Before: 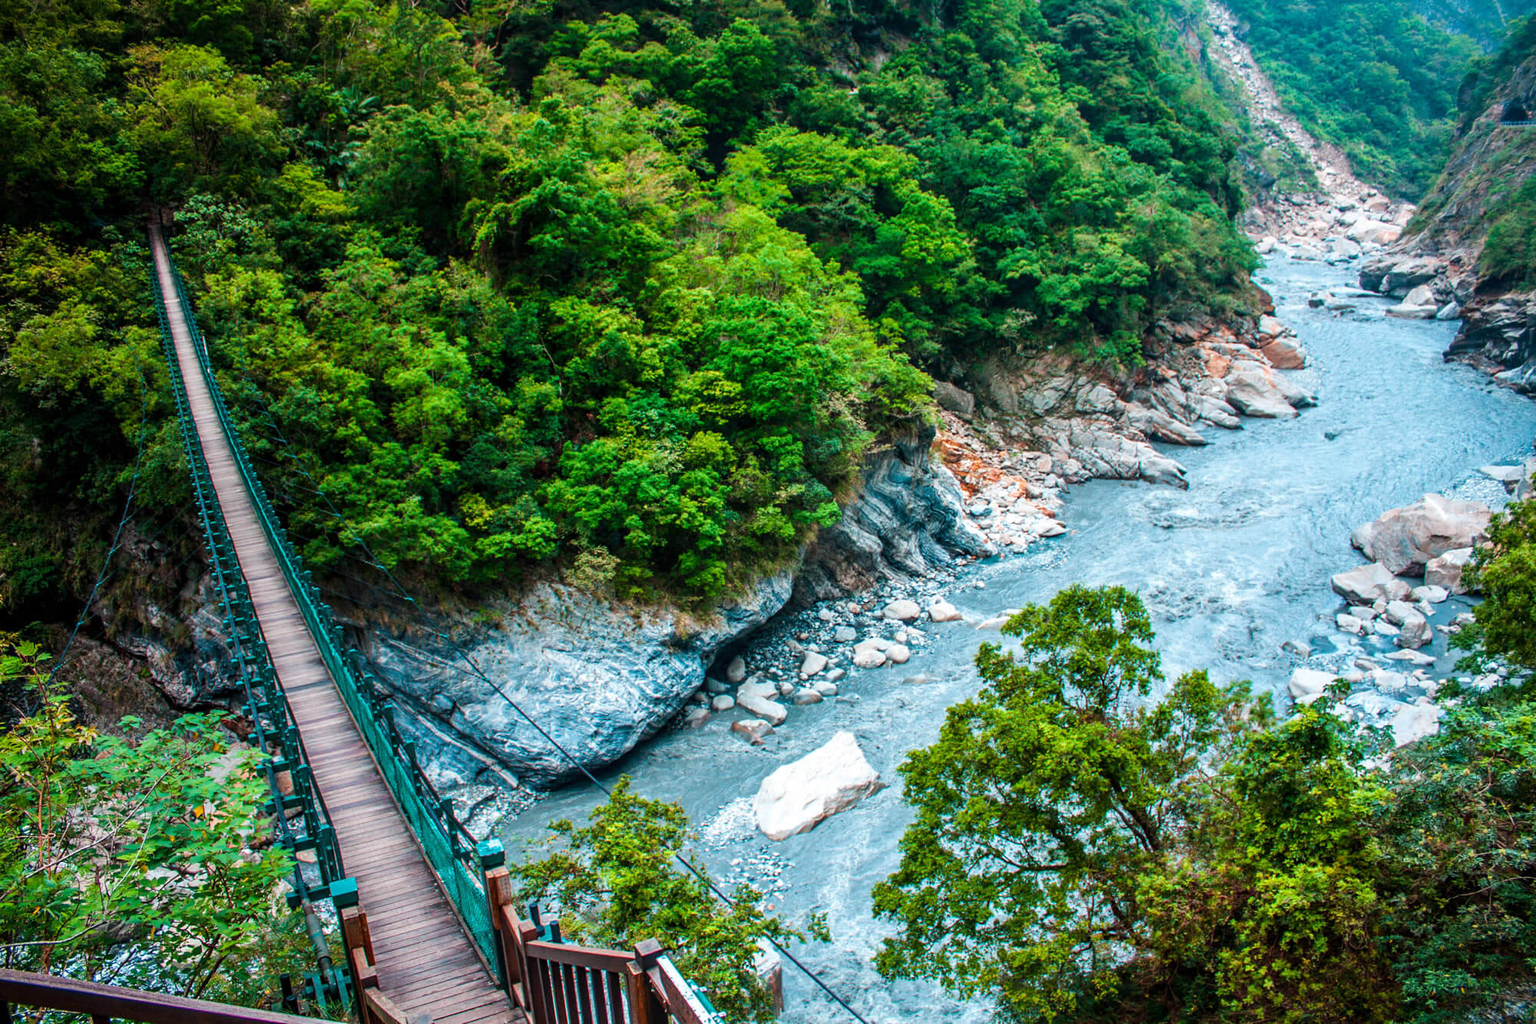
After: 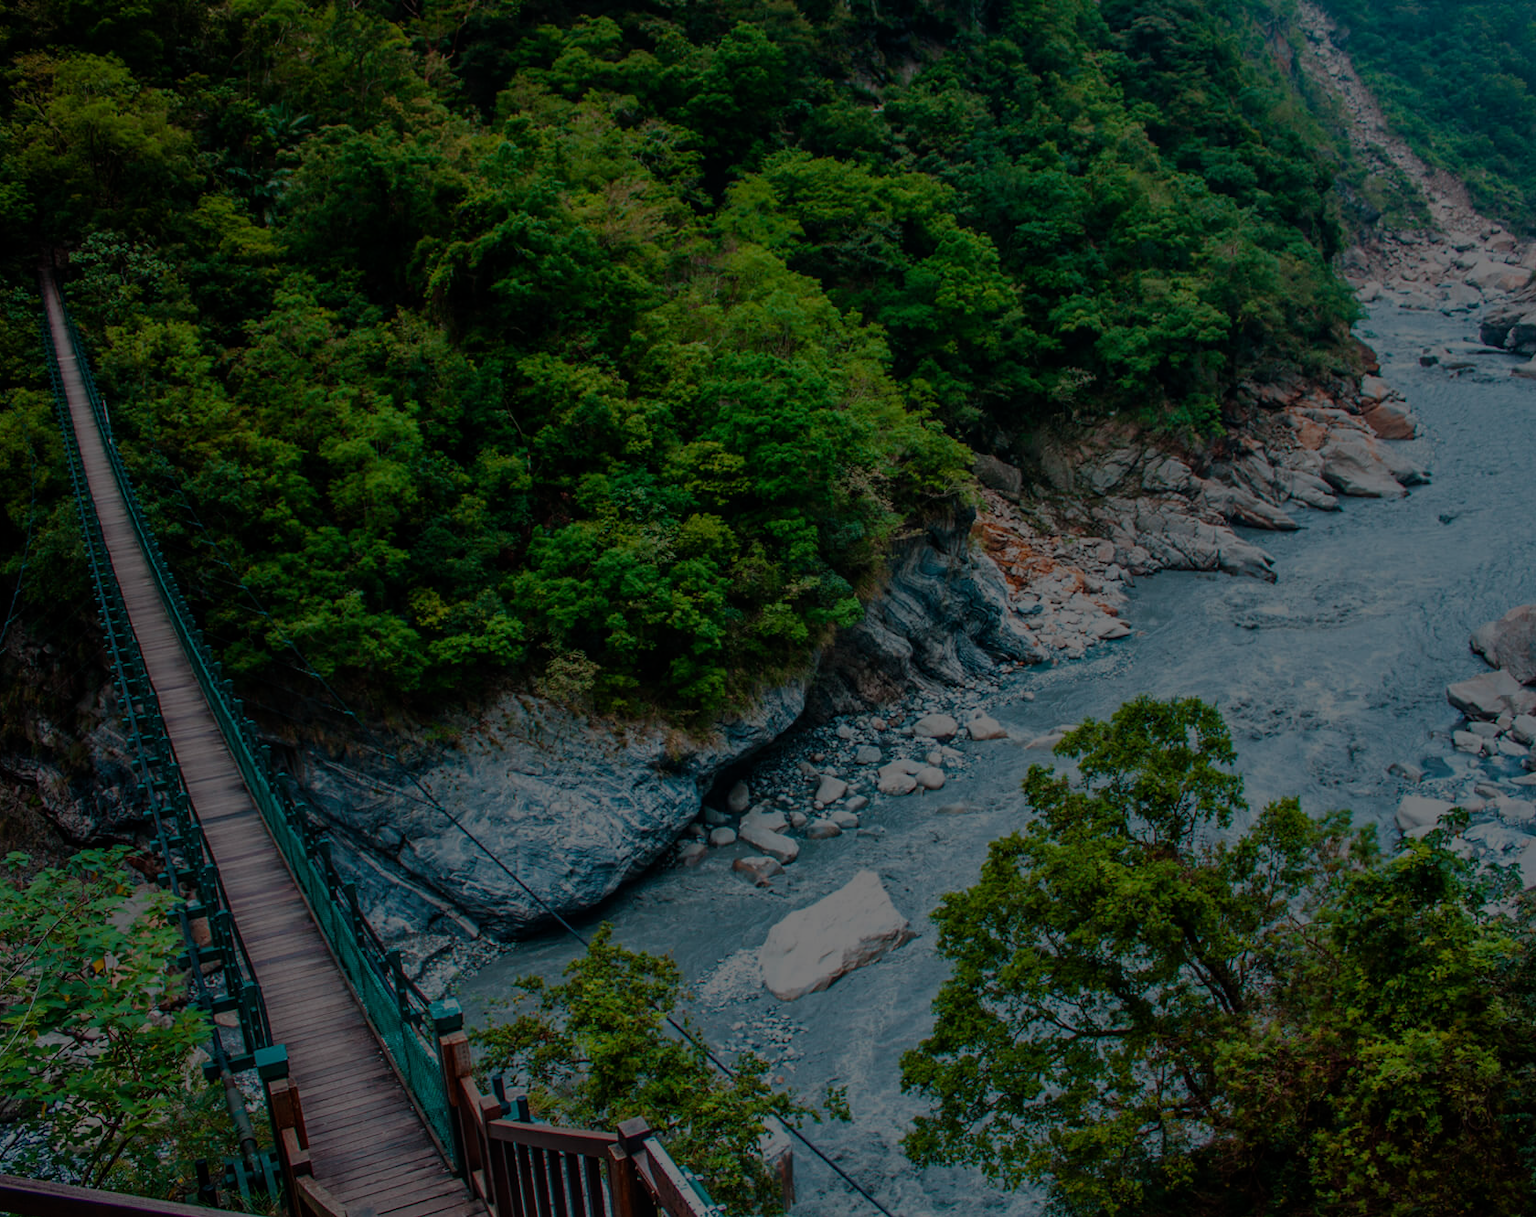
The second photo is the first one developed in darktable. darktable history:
exposure: exposure -2.446 EV, compensate highlight preservation false
bloom: size 3%, threshold 100%, strength 0%
crop: left 7.598%, right 7.873%
